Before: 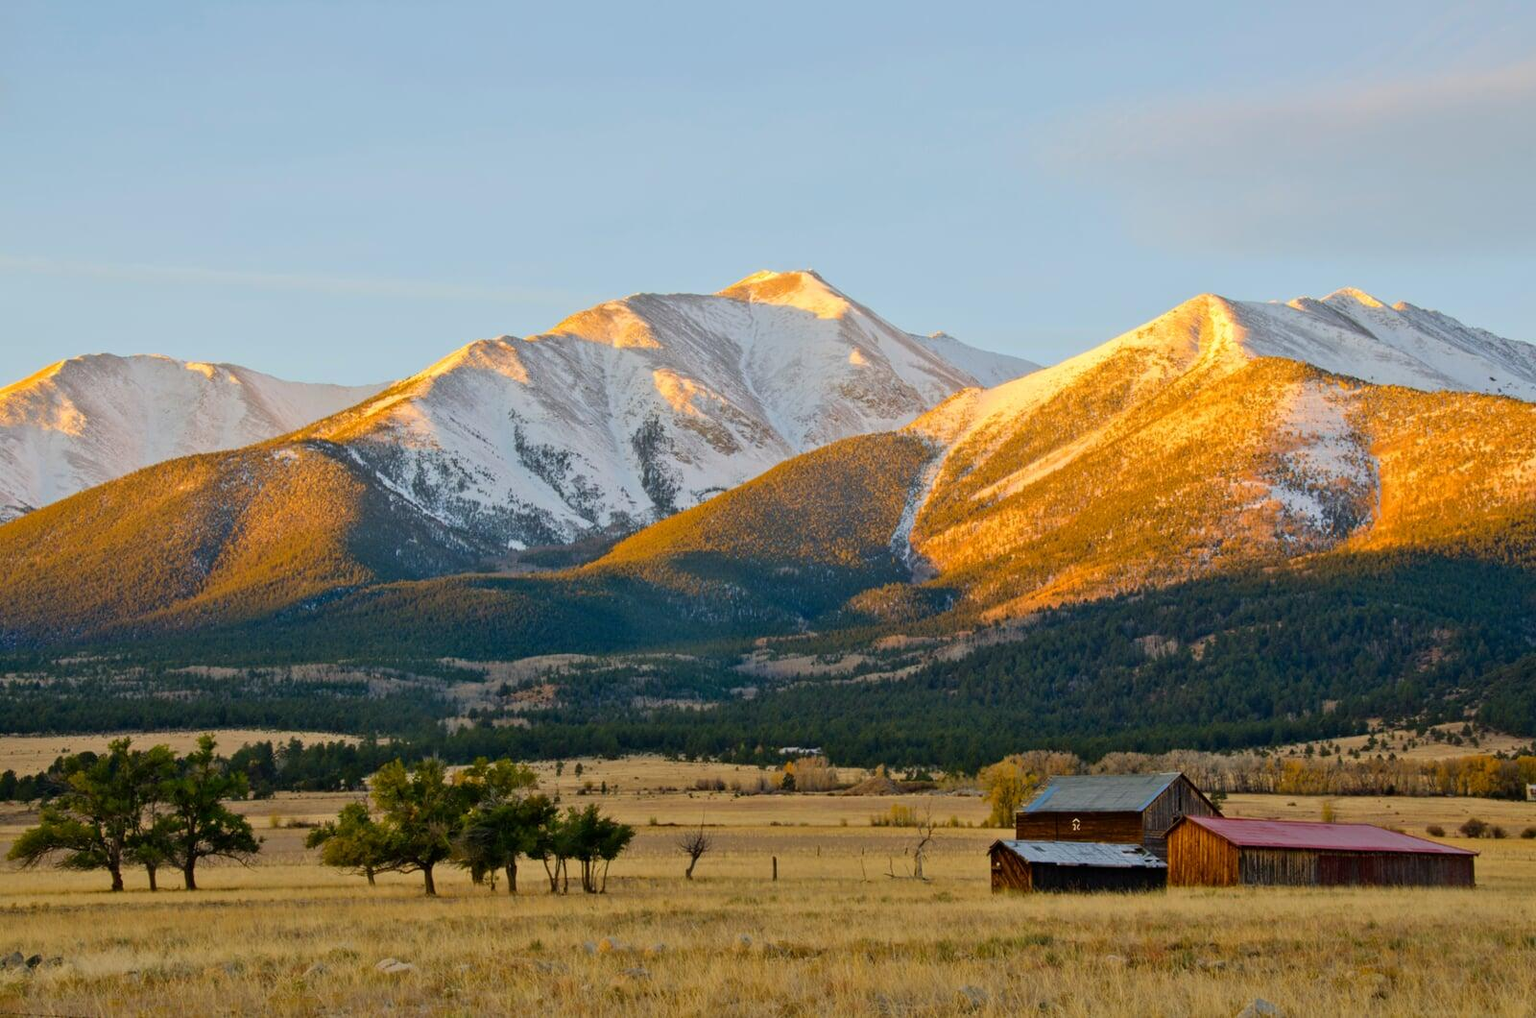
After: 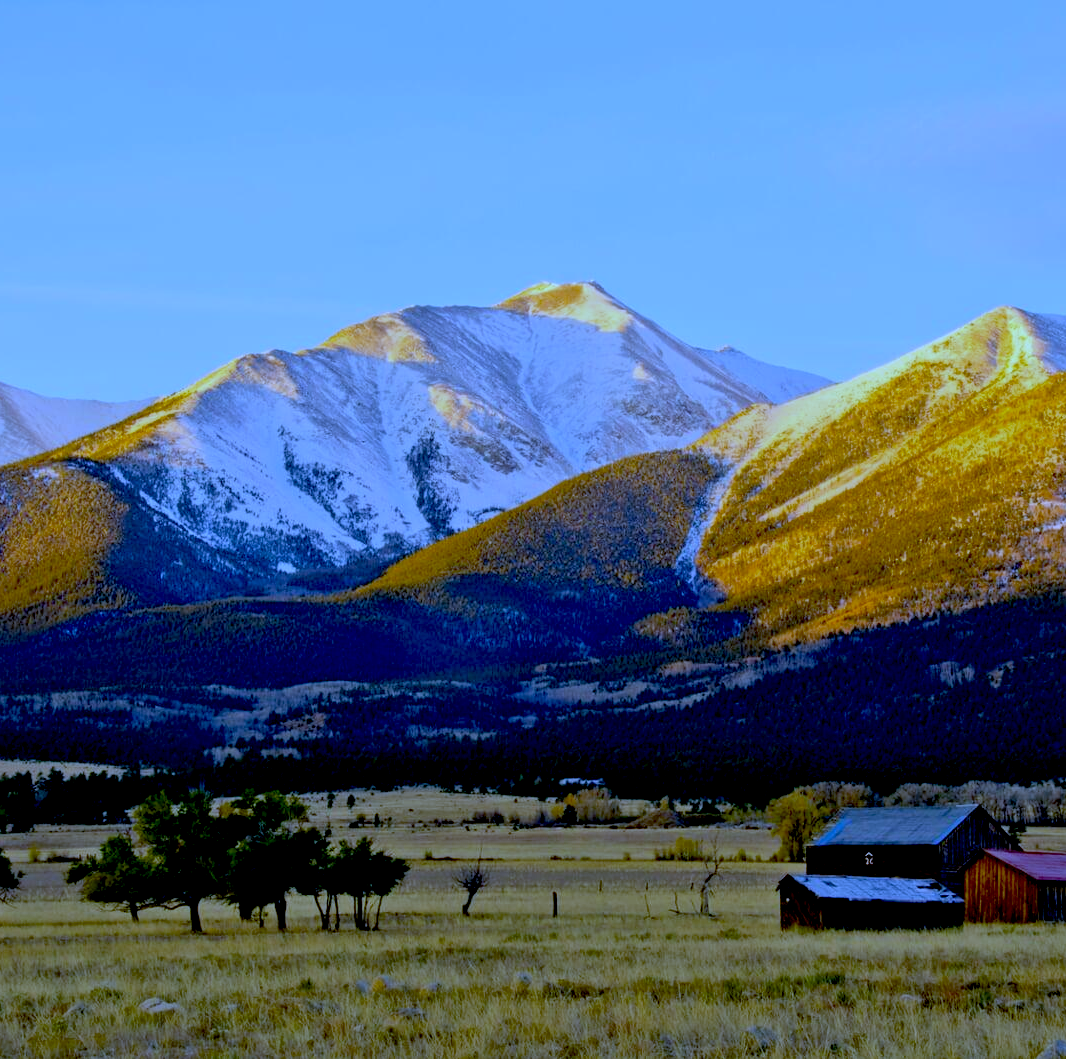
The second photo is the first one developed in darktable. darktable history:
crop and rotate: left 15.754%, right 17.579%
white balance: red 0.766, blue 1.537
exposure: black level correction 0.046, exposure -0.228 EV, compensate highlight preservation false
